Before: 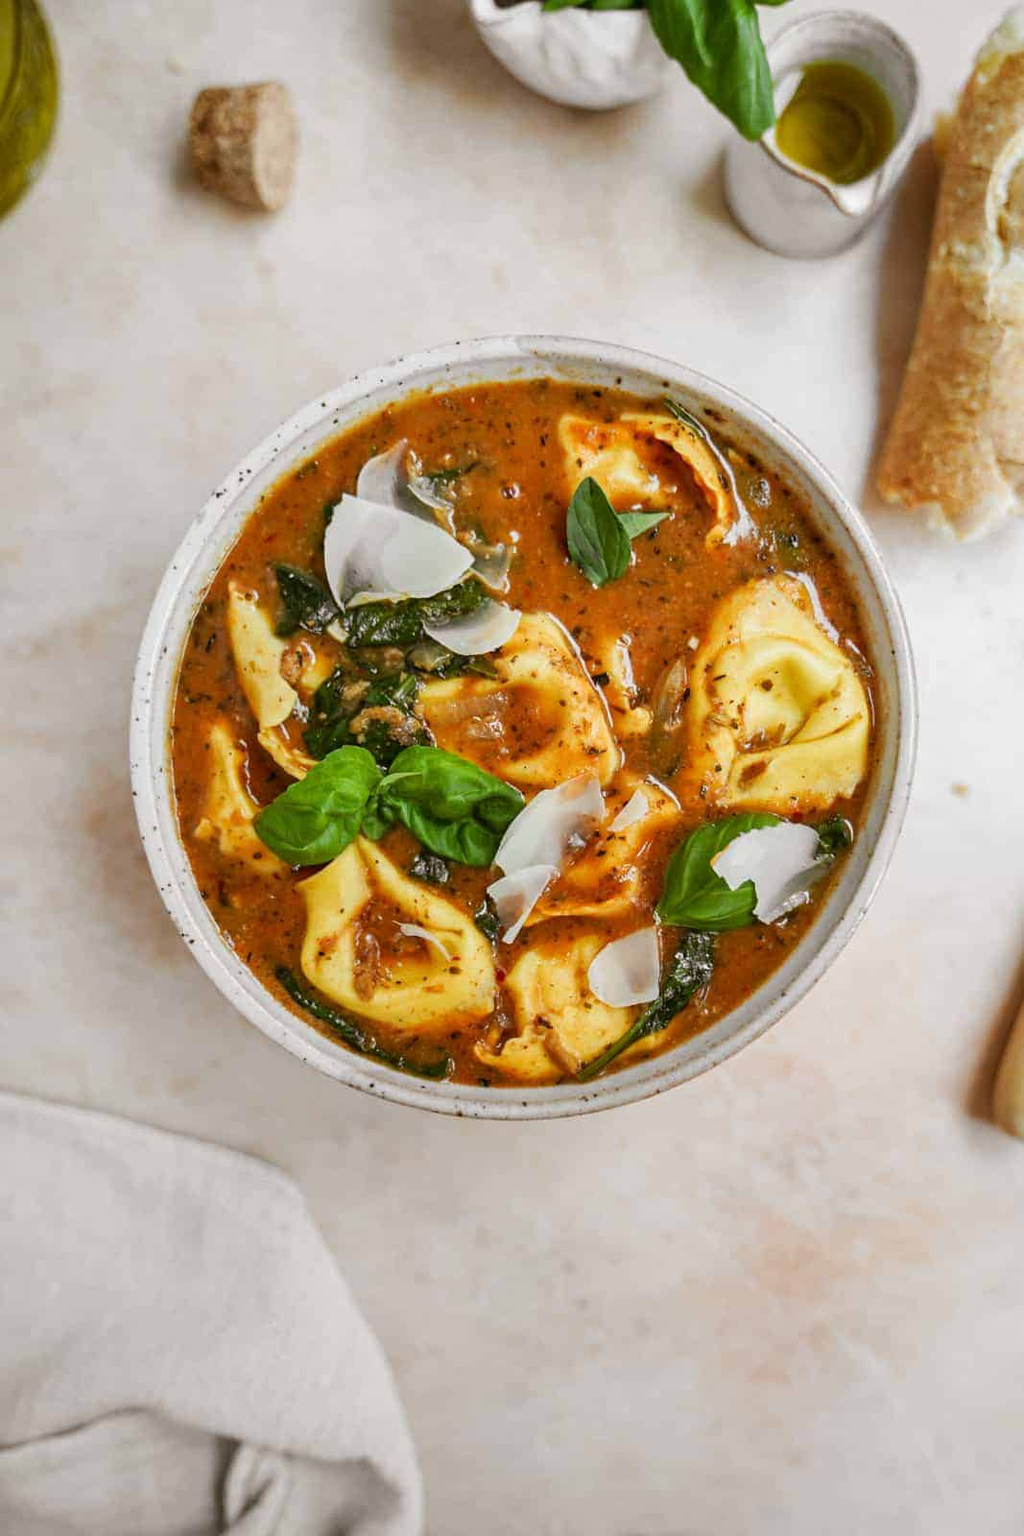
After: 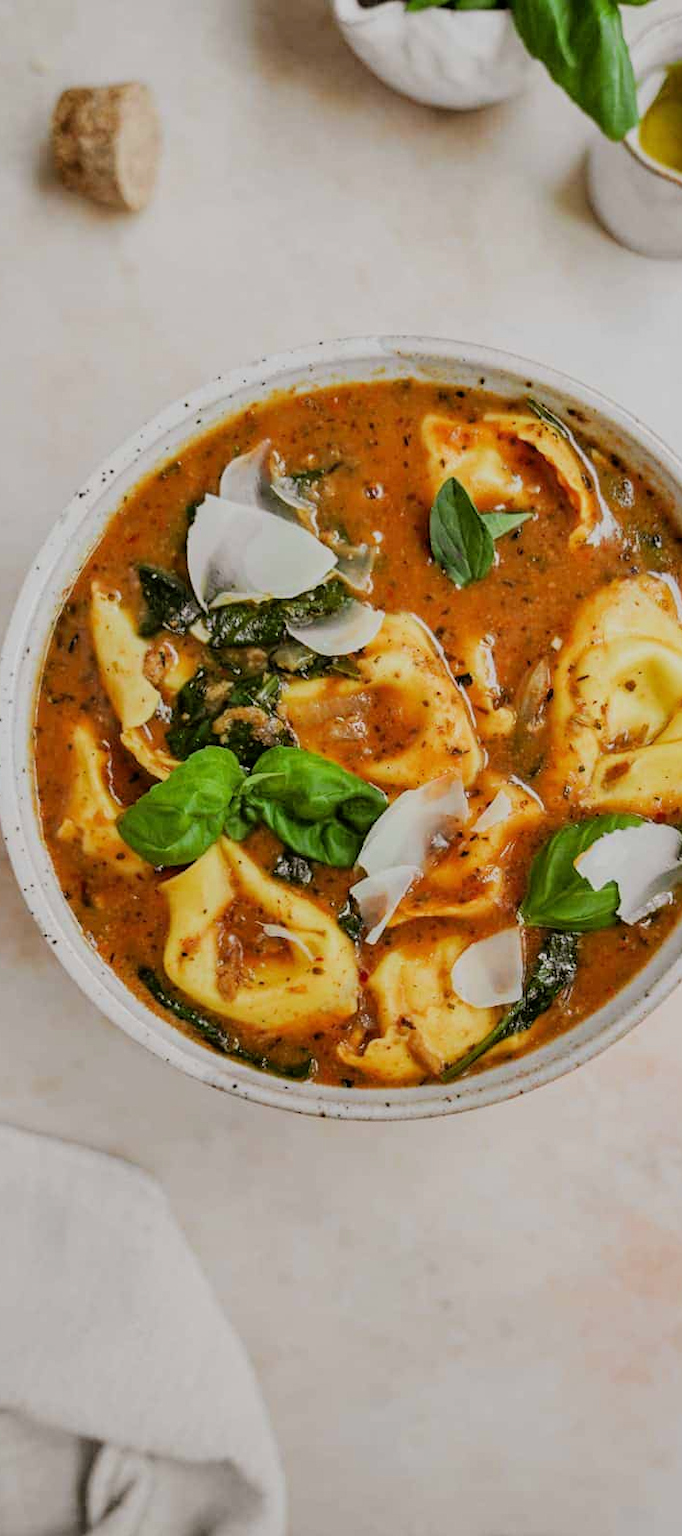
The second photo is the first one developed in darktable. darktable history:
crop and rotate: left 13.409%, right 19.924%
filmic rgb: black relative exposure -7.65 EV, white relative exposure 4.56 EV, hardness 3.61, color science v6 (2022)
